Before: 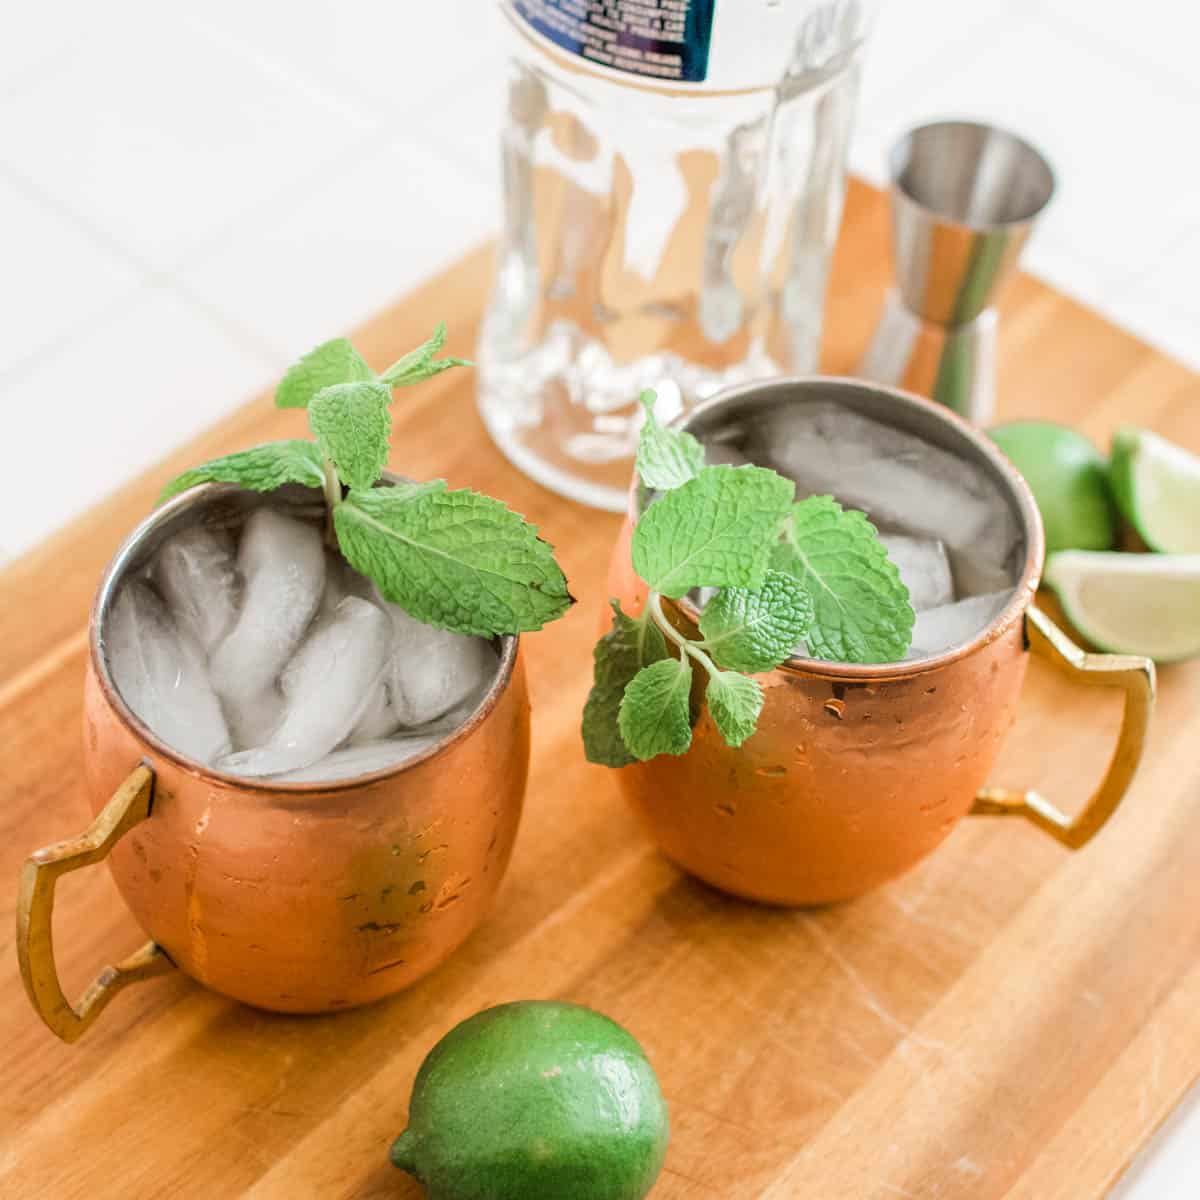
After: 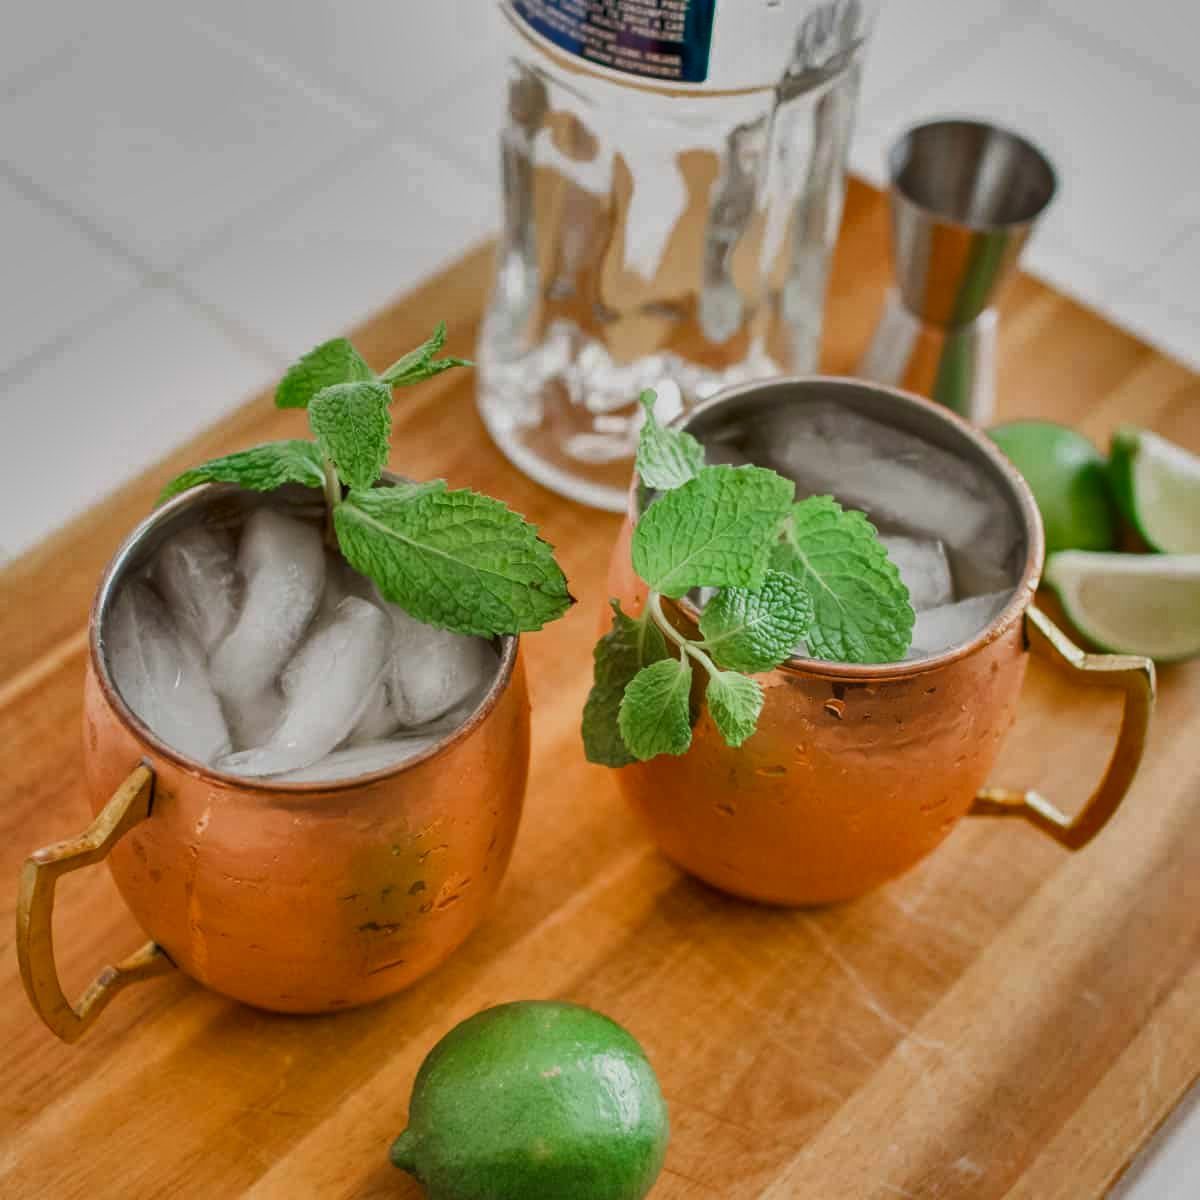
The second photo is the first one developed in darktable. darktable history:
shadows and highlights: shadows 80.73, white point adjustment -9.07, highlights -61.46, soften with gaussian
